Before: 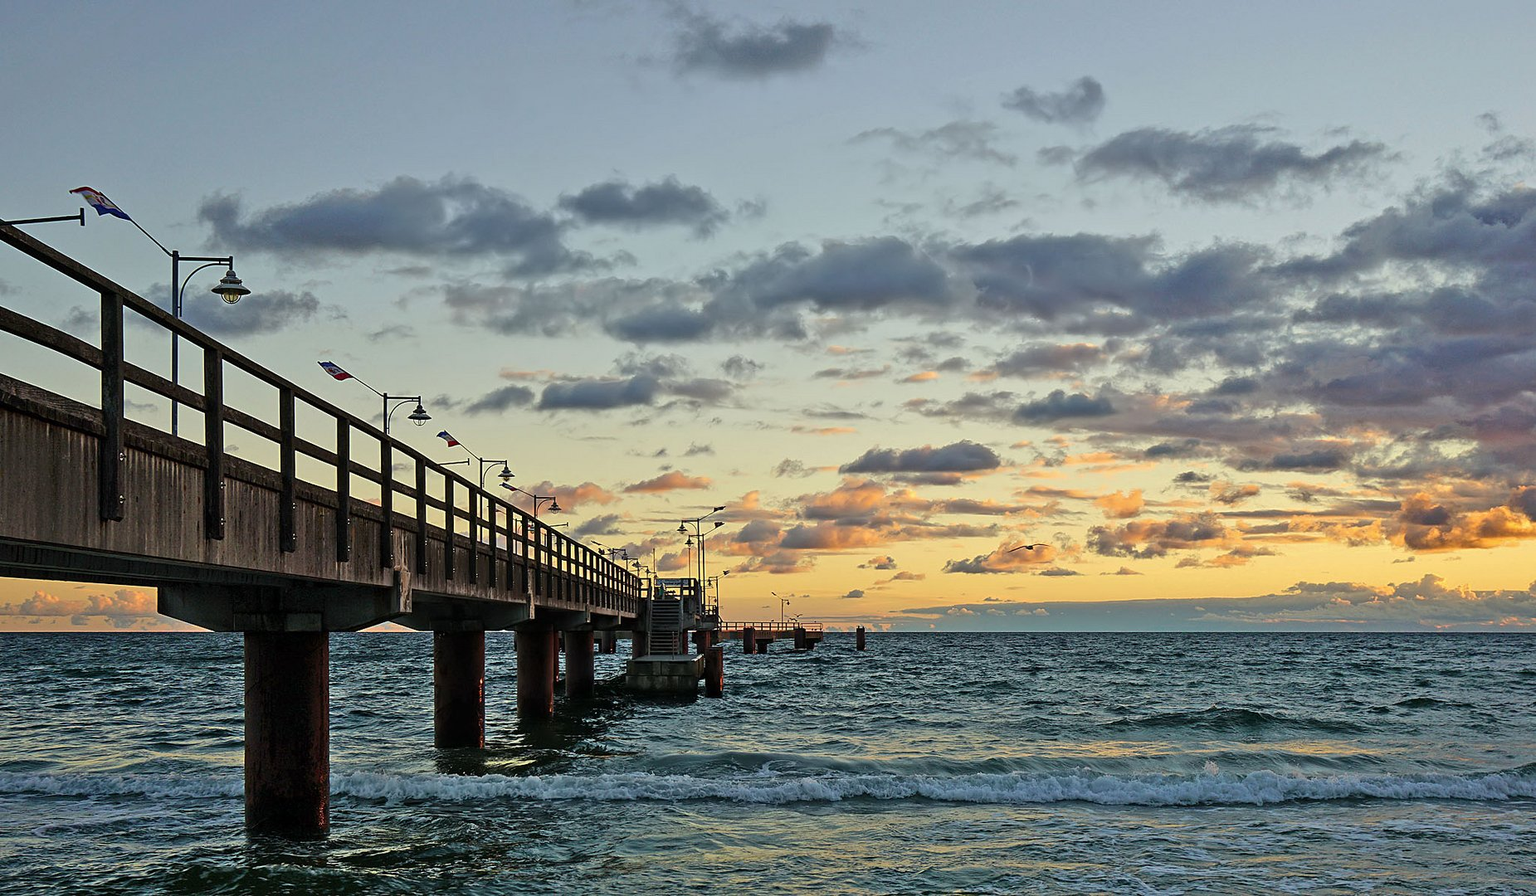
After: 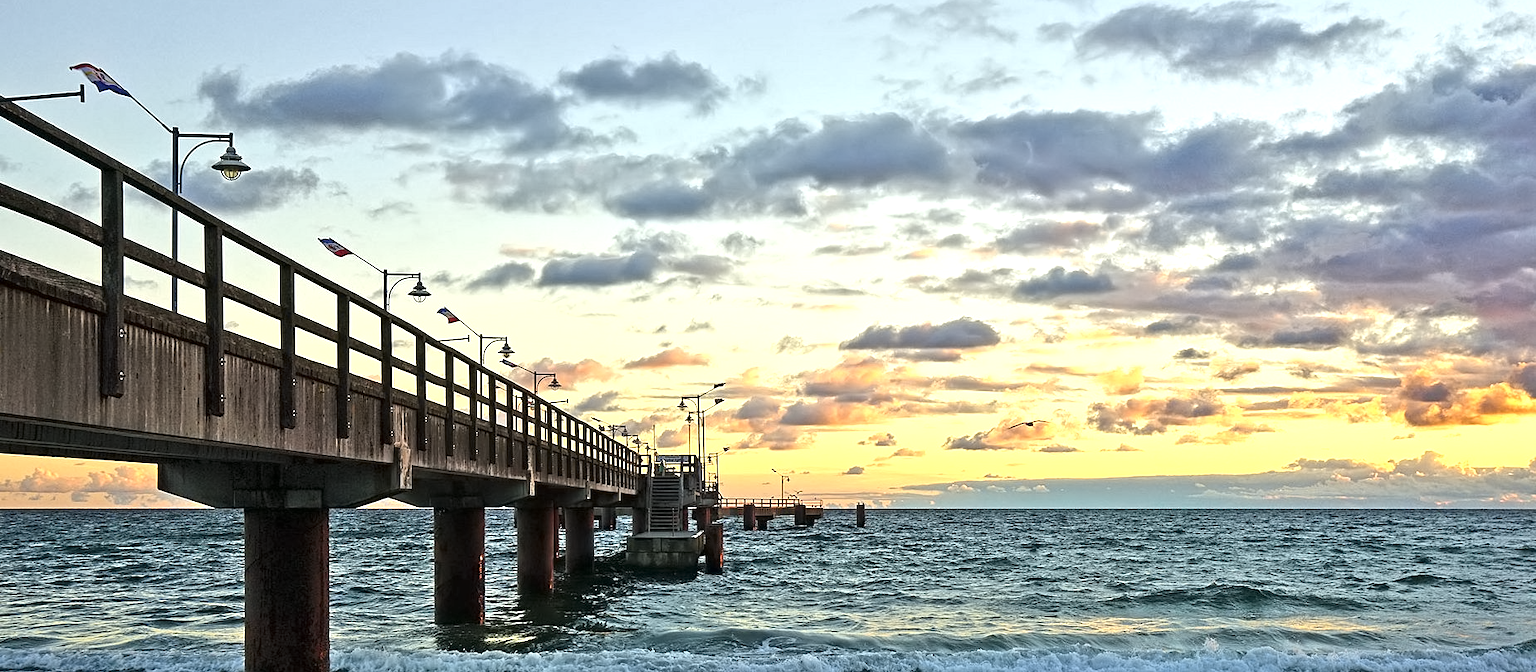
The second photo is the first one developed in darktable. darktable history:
crop: top 13.819%, bottom 11.169%
contrast equalizer: y [[0.5 ×6], [0.5 ×6], [0.5 ×6], [0 ×6], [0, 0.039, 0.251, 0.29, 0.293, 0.292]]
exposure: black level correction 0, exposure 1 EV, compensate exposure bias true, compensate highlight preservation false
